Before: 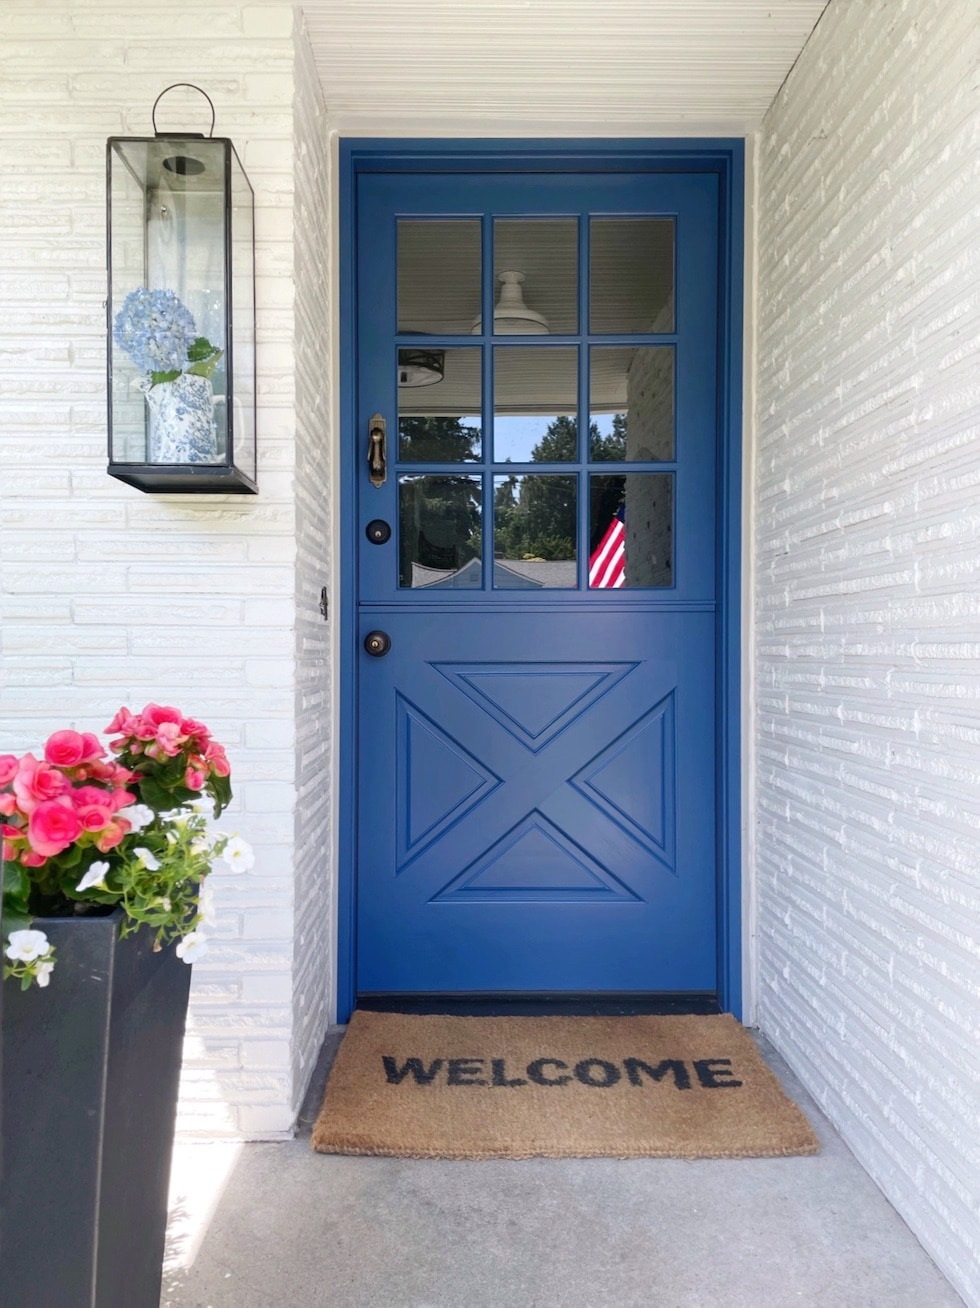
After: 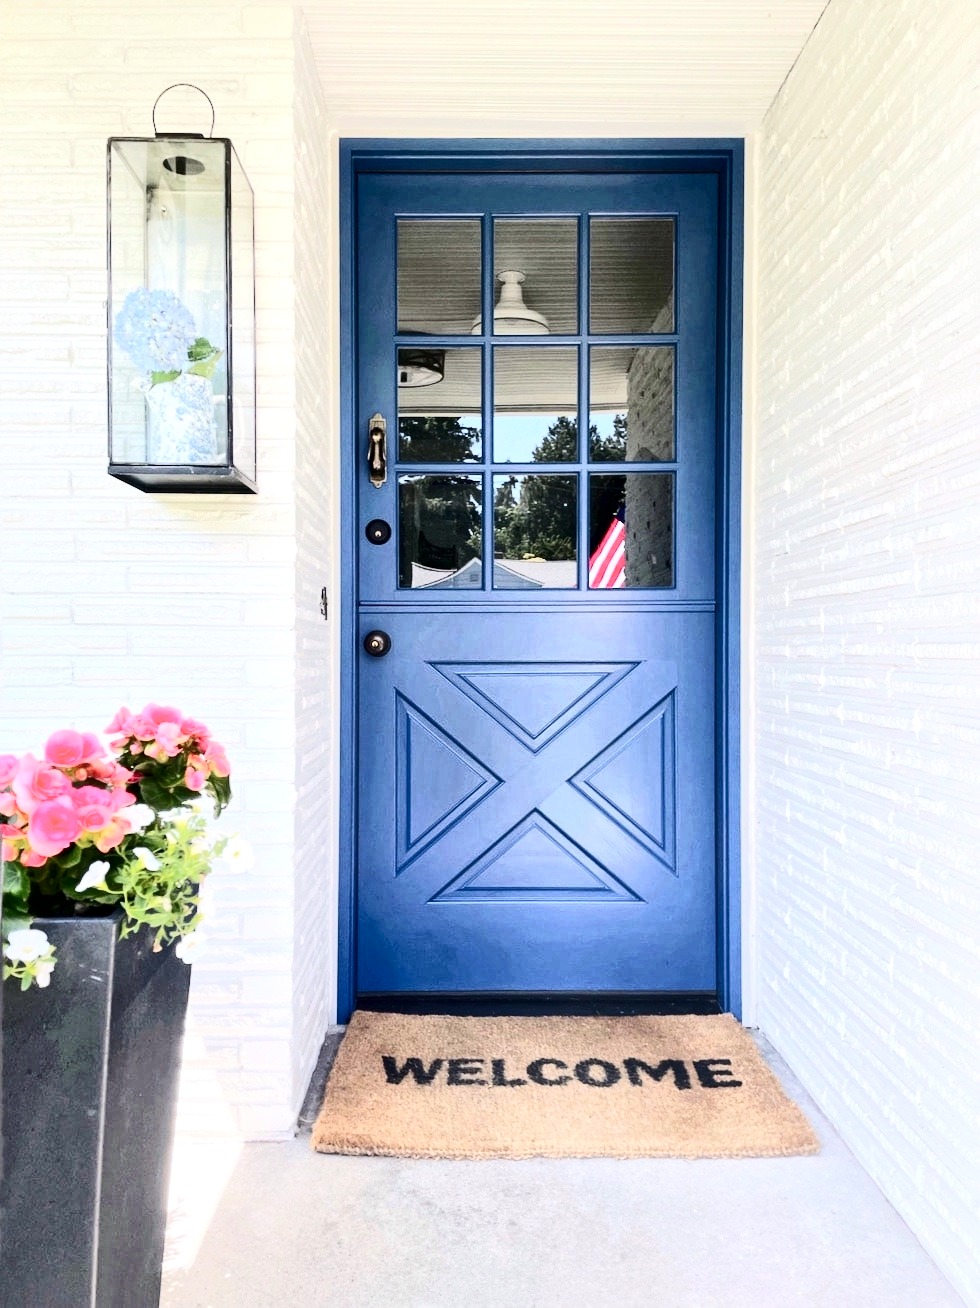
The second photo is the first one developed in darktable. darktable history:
levels: mode automatic, black 0.023%, white 99.97%, levels [0.062, 0.494, 0.925]
contrast brightness saturation: contrast 0.5, saturation -0.1
global tonemap: drago (1, 100), detail 1
exposure: black level correction 0, exposure 1 EV, compensate exposure bias true, compensate highlight preservation false
